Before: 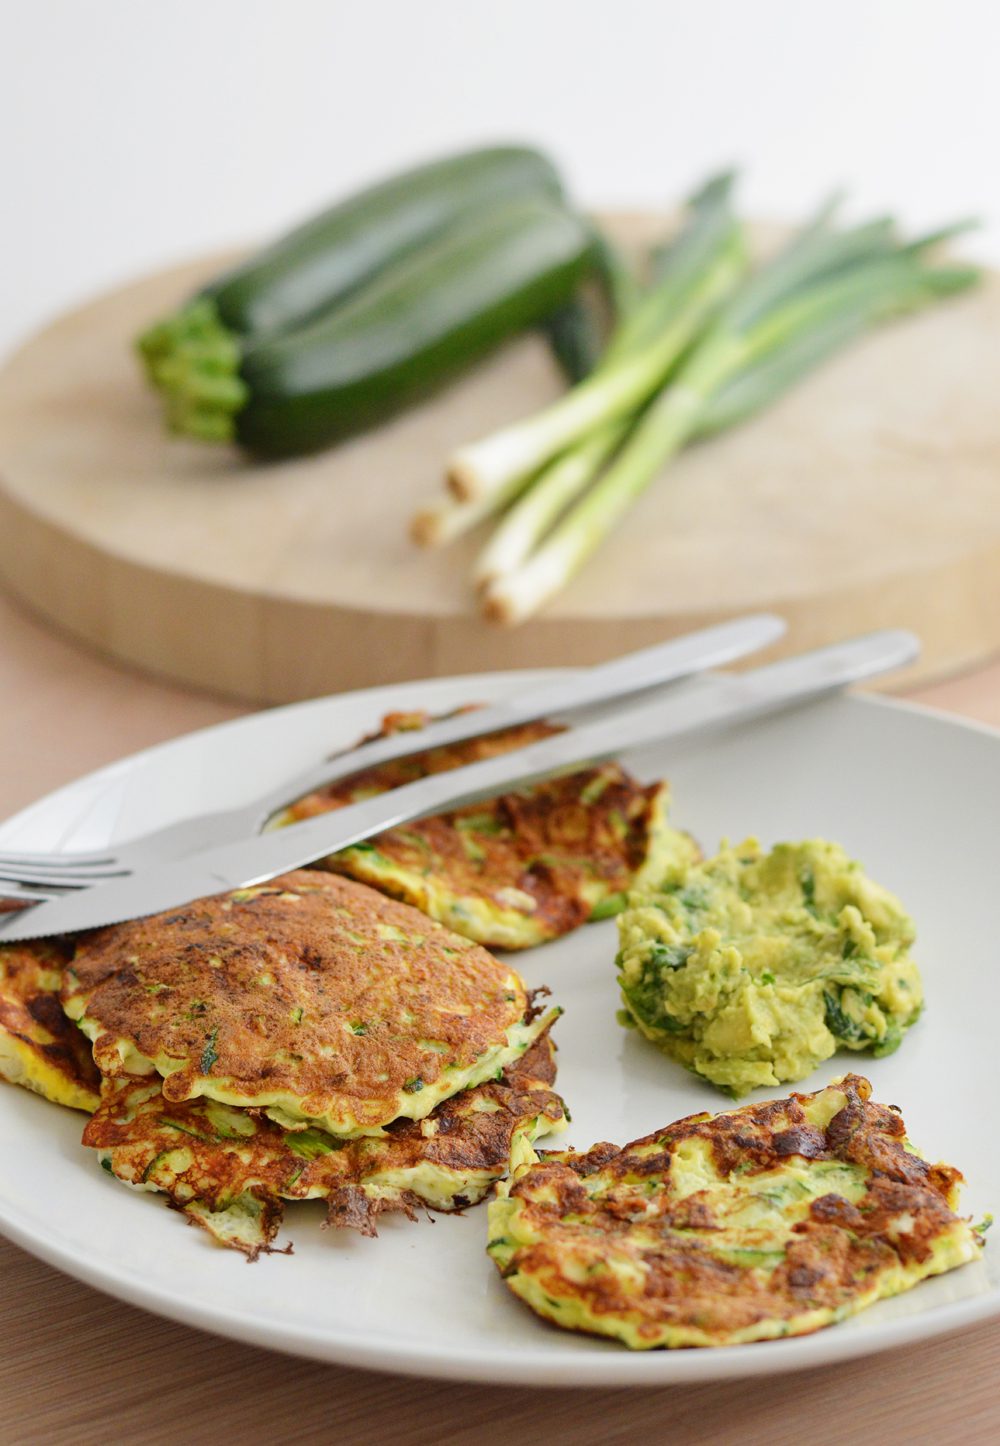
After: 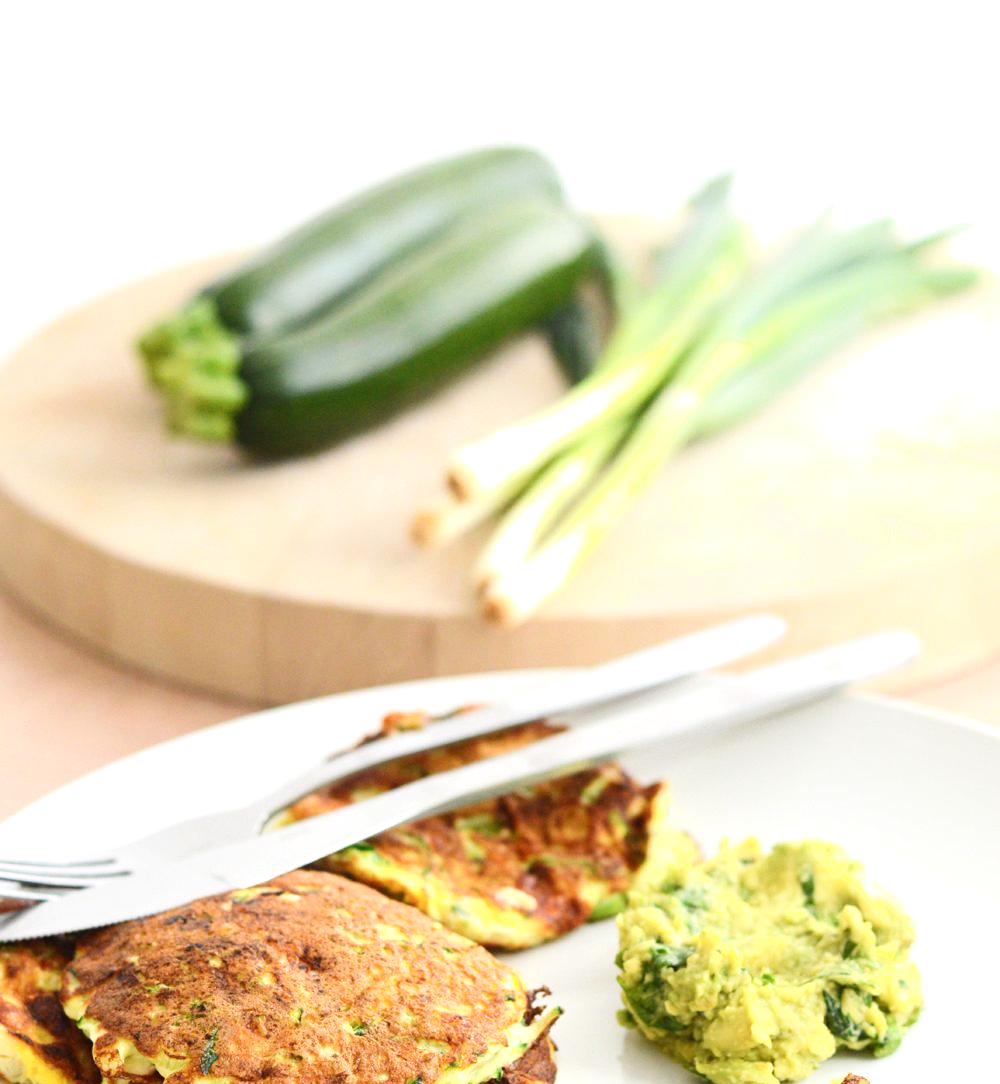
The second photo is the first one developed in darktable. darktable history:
exposure: black level correction 0, exposure 0.7 EV, compensate exposure bias true, compensate highlight preservation false
shadows and highlights: shadows 0, highlights 40
crop: bottom 24.988%
